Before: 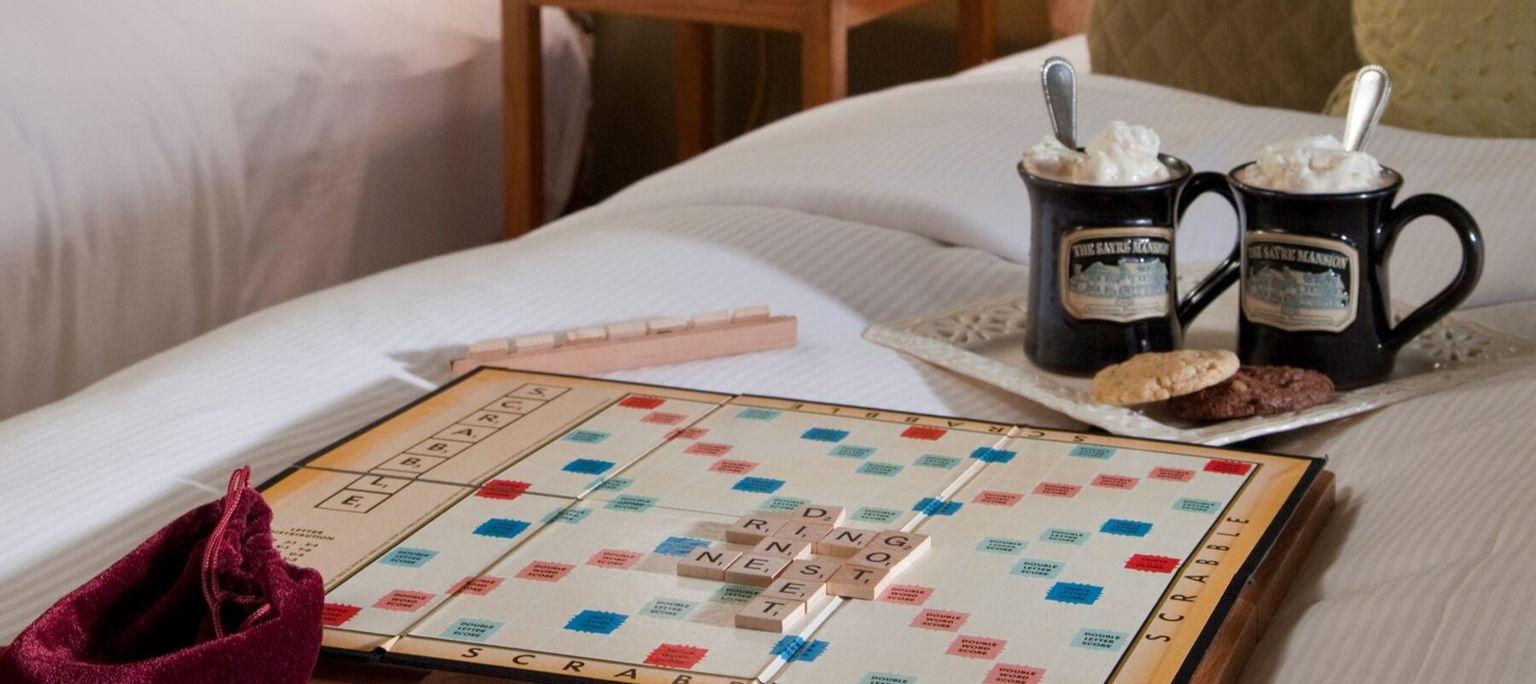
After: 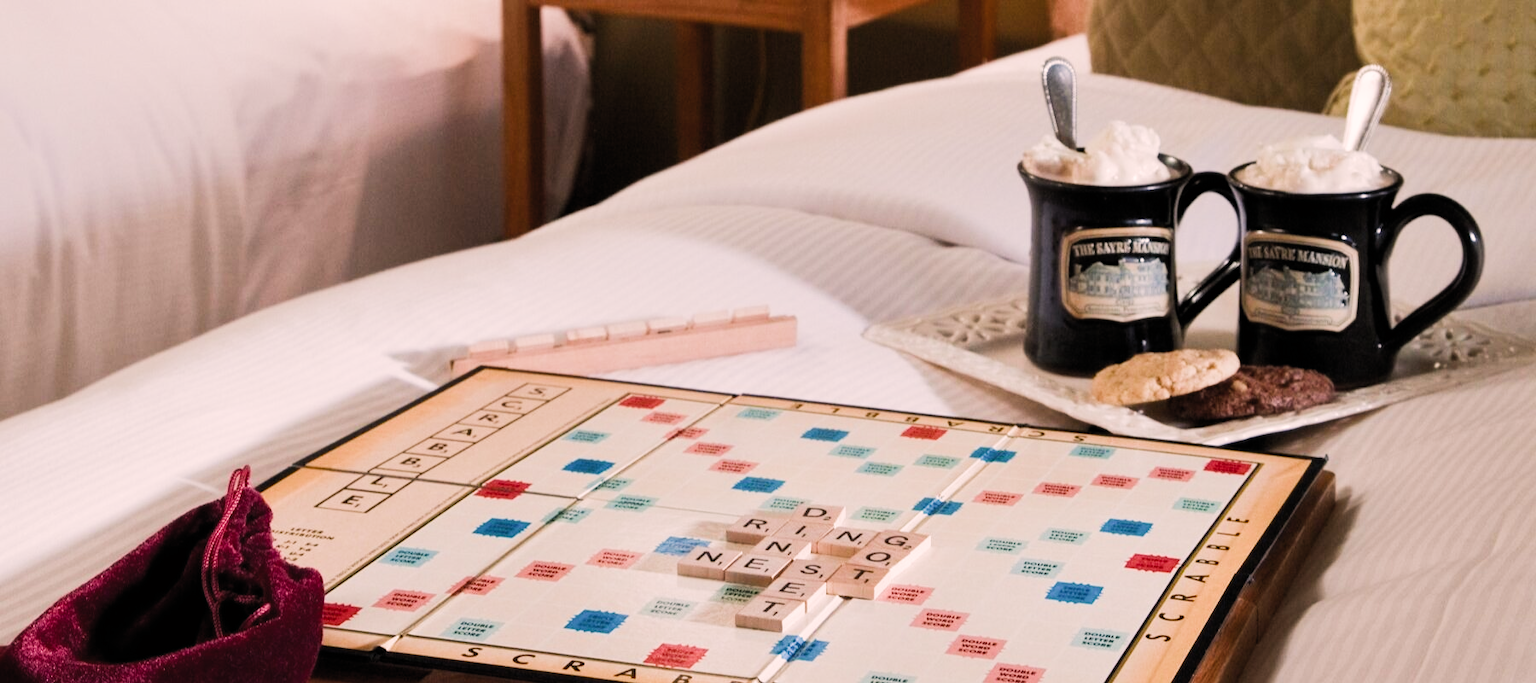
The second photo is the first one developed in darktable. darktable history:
filmic rgb: black relative exposure -7.65 EV, white relative exposure 4.56 EV, hardness 3.61, color science v5 (2021), contrast in shadows safe, contrast in highlights safe
color correction: highlights a* 7.35, highlights b* 4.03
color balance rgb: perceptual saturation grading › global saturation -0.017%, perceptual saturation grading › highlights -31.41%, perceptual saturation grading › mid-tones 5.785%, perceptual saturation grading › shadows 18.203%, perceptual brilliance grading › highlights 47.34%, perceptual brilliance grading › mid-tones 22.962%, perceptual brilliance grading › shadows -5.774%, global vibrance 10.795%
